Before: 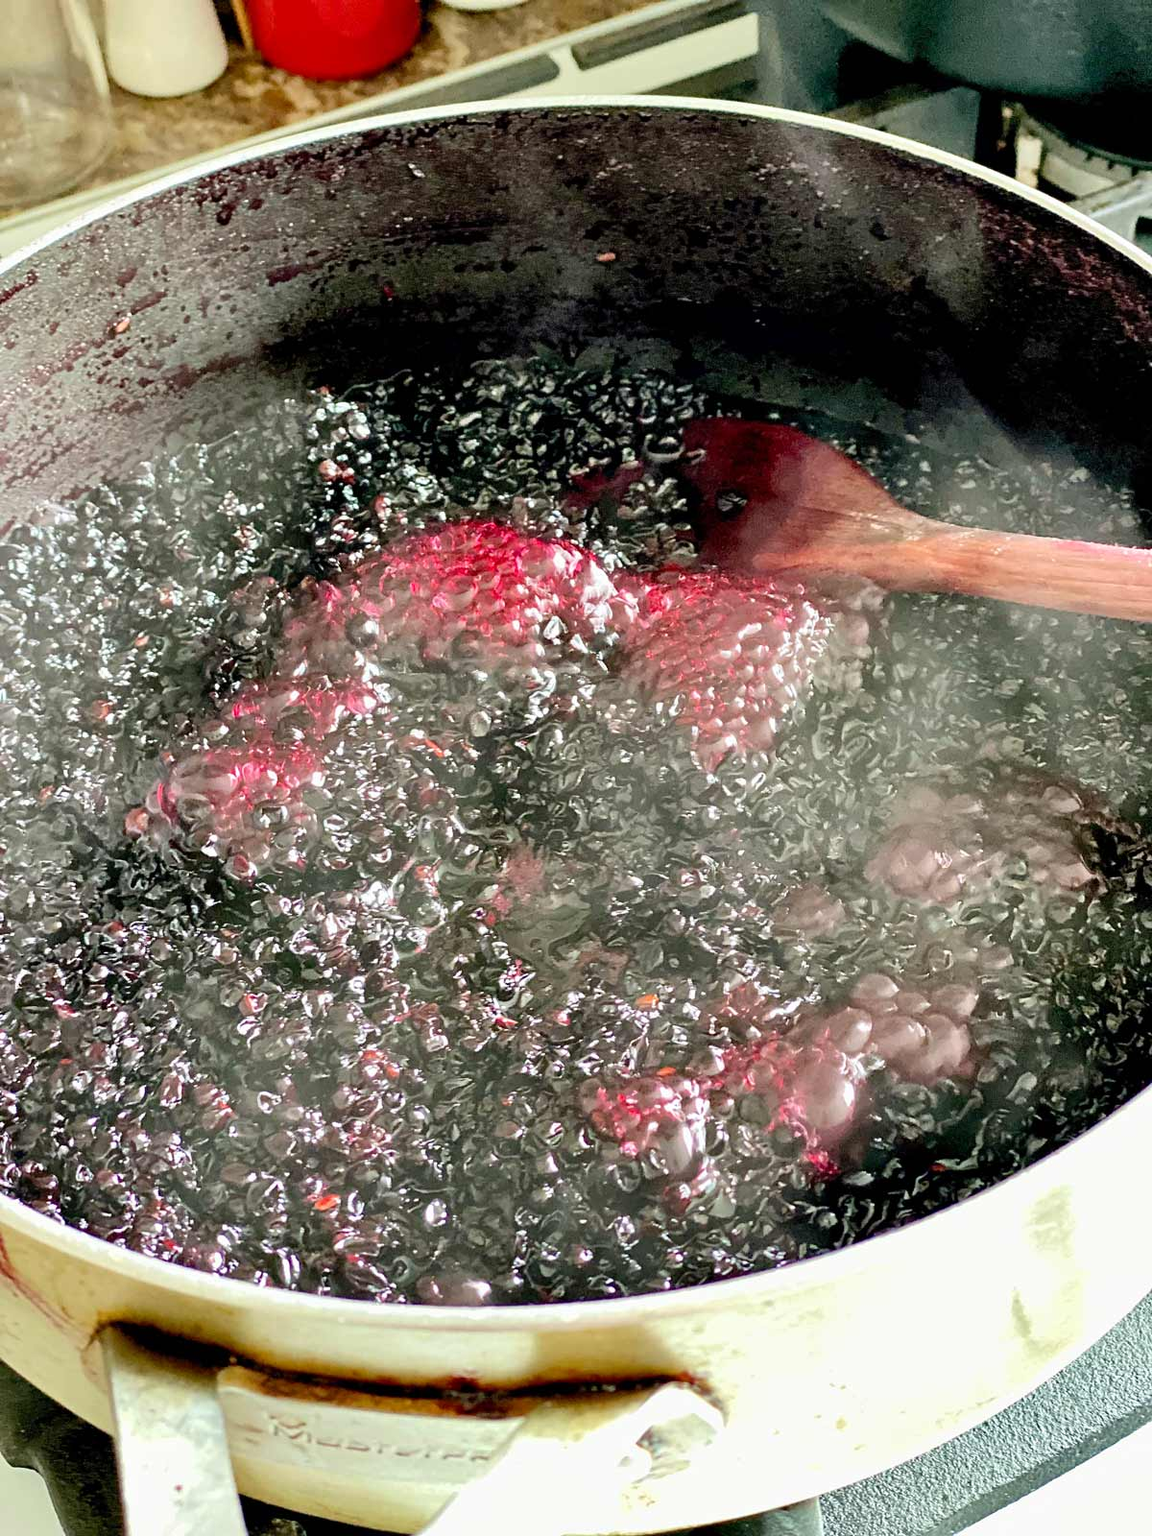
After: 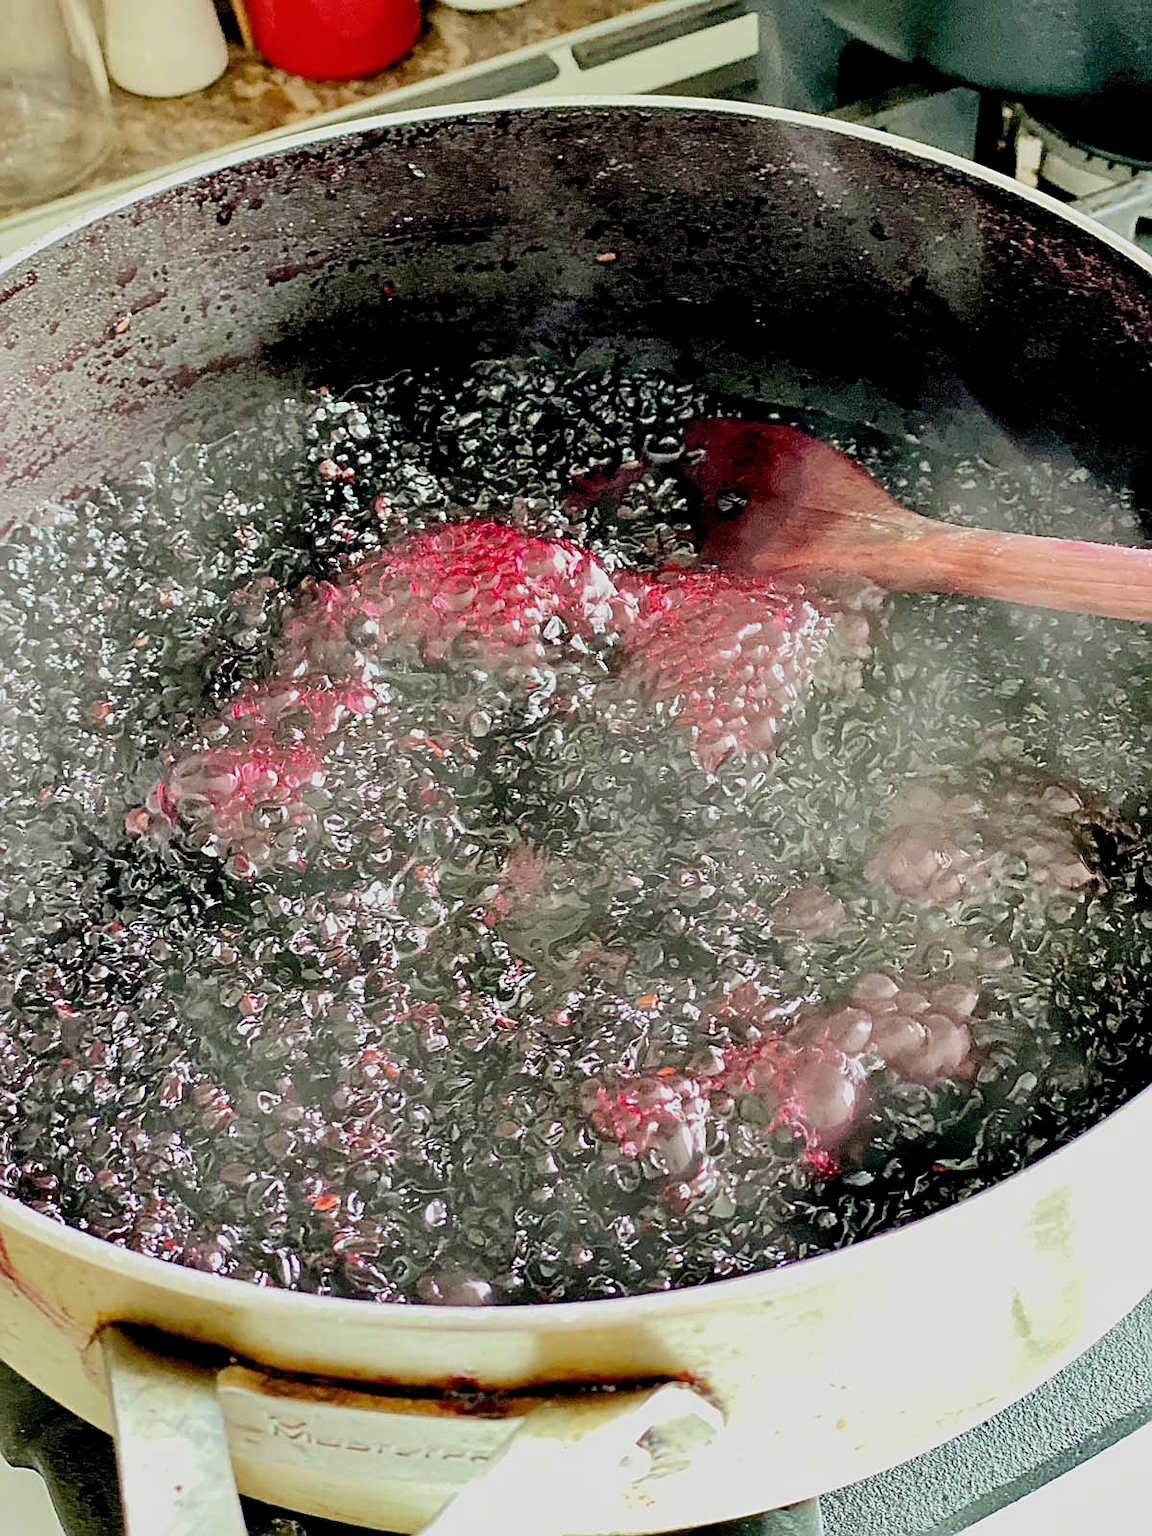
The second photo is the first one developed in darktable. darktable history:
sharpen: on, module defaults
filmic rgb: black relative exposure -16 EV, white relative exposure 4 EV, target black luminance 0%, hardness 7.62, latitude 73.16%, contrast 0.905, highlights saturation mix 10.55%, shadows ↔ highlights balance -0.377%
levels: levels [0, 0.492, 0.984]
